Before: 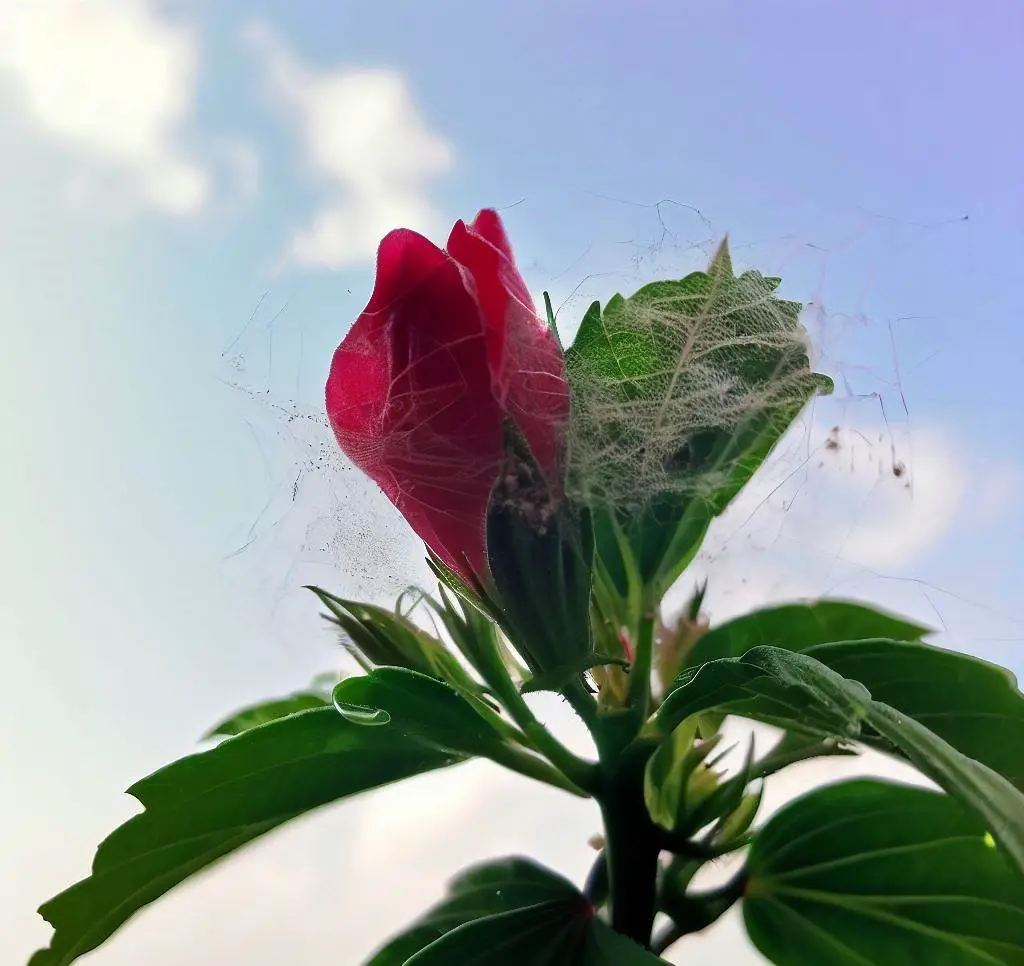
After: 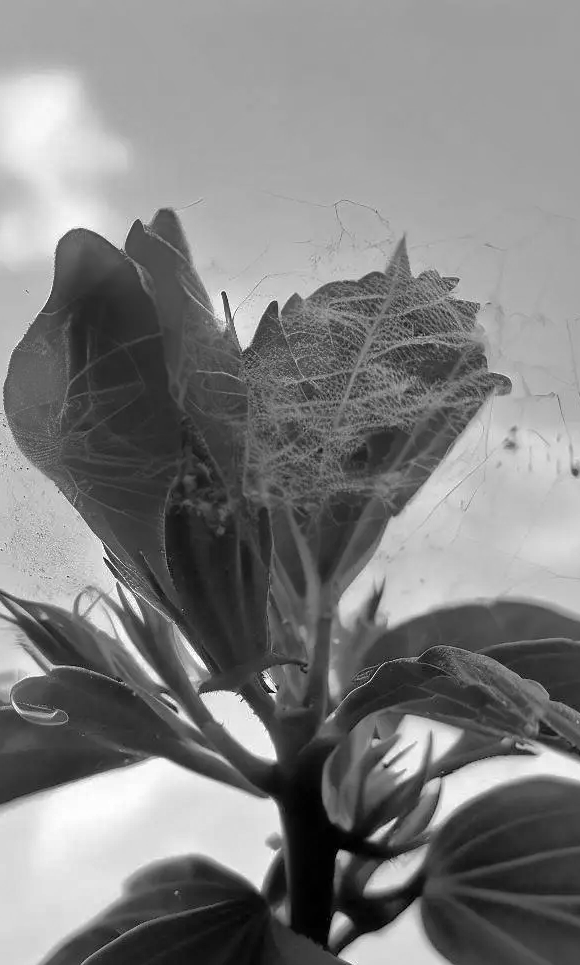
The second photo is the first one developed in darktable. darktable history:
shadows and highlights: on, module defaults
monochrome: on, module defaults
crop: left 31.458%, top 0%, right 11.876%
